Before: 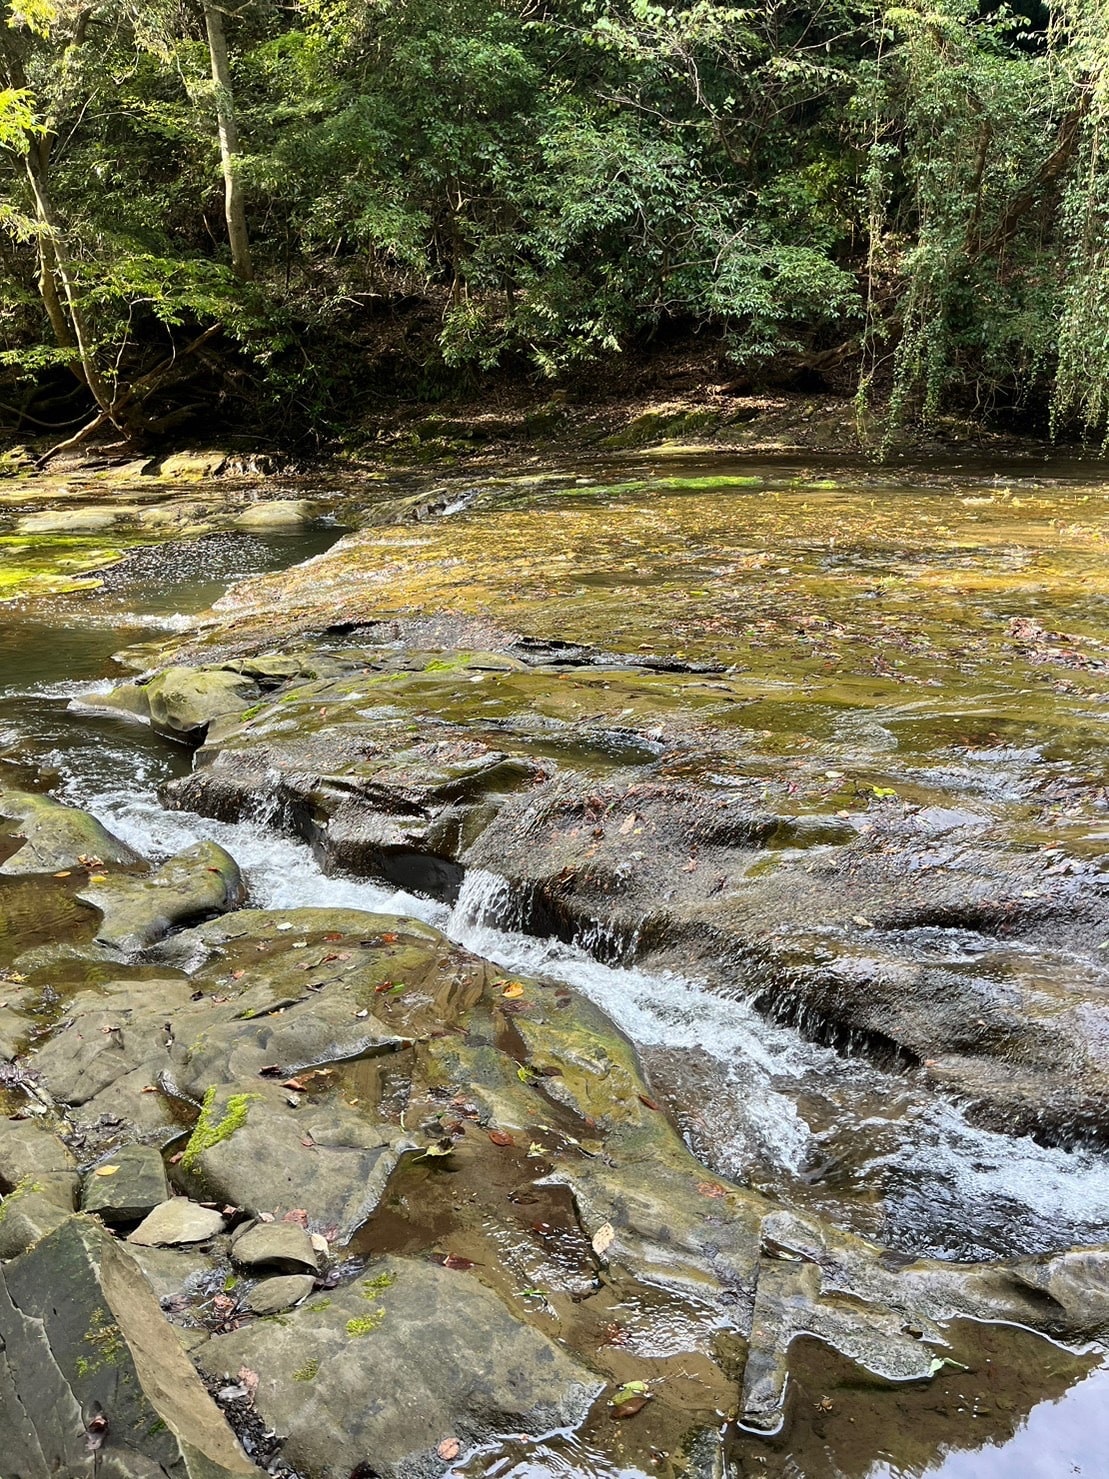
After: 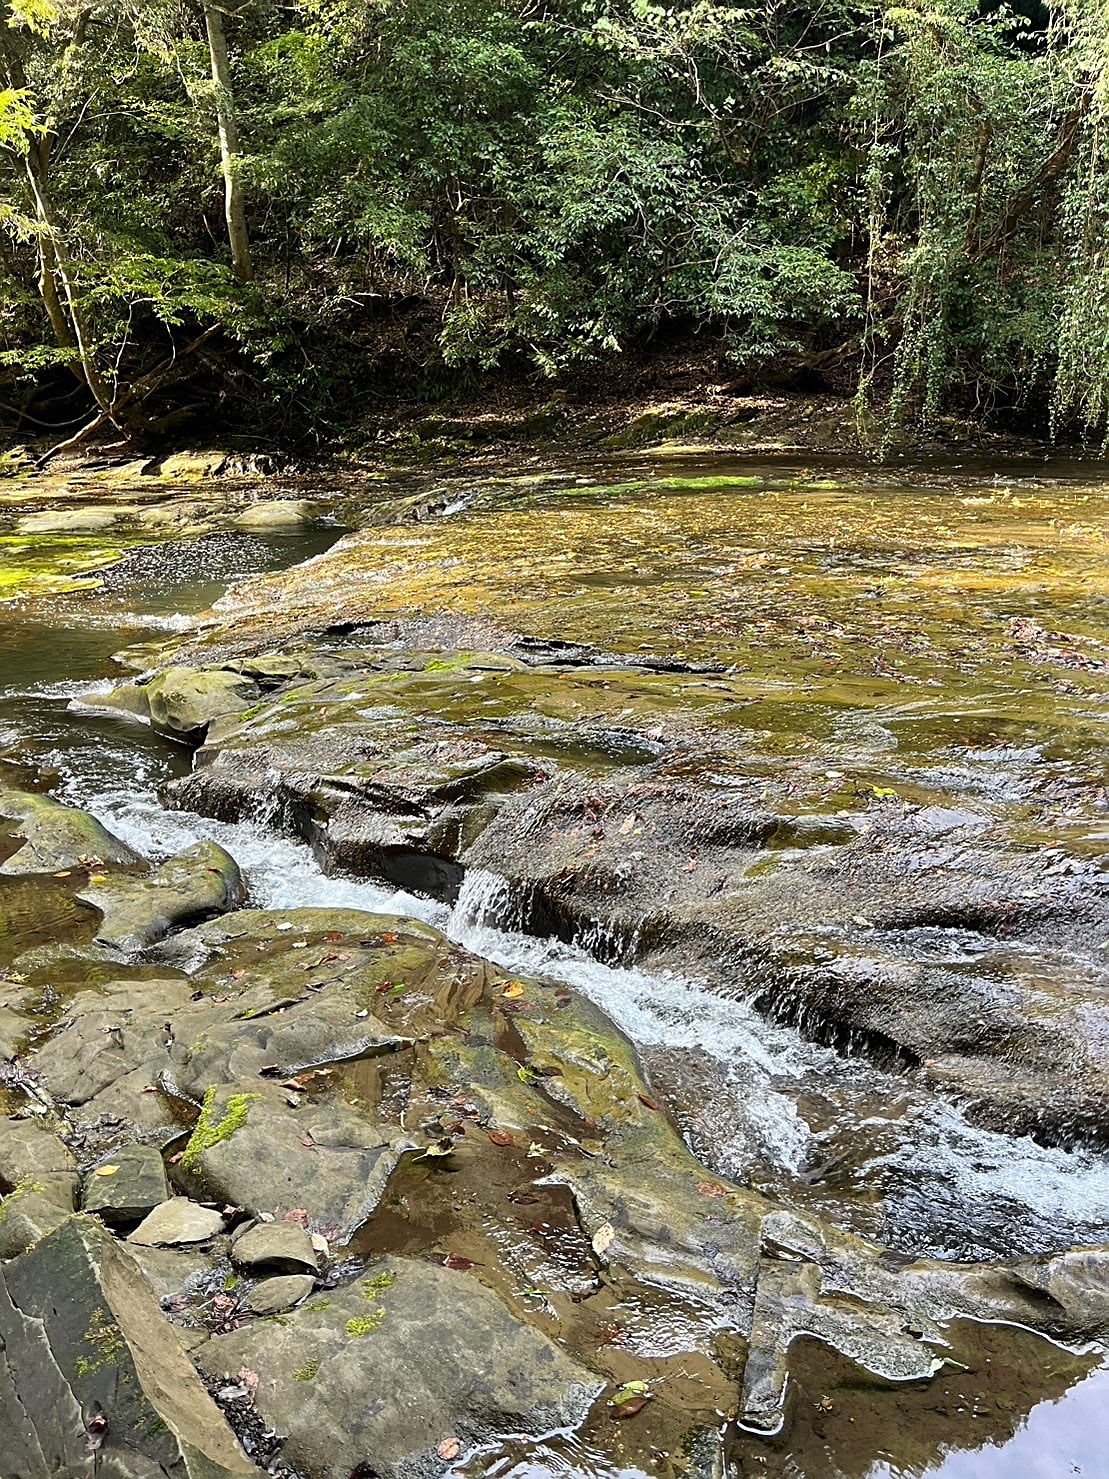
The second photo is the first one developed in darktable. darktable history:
rotate and perspective: automatic cropping original format, crop left 0, crop top 0
sharpen: on, module defaults
